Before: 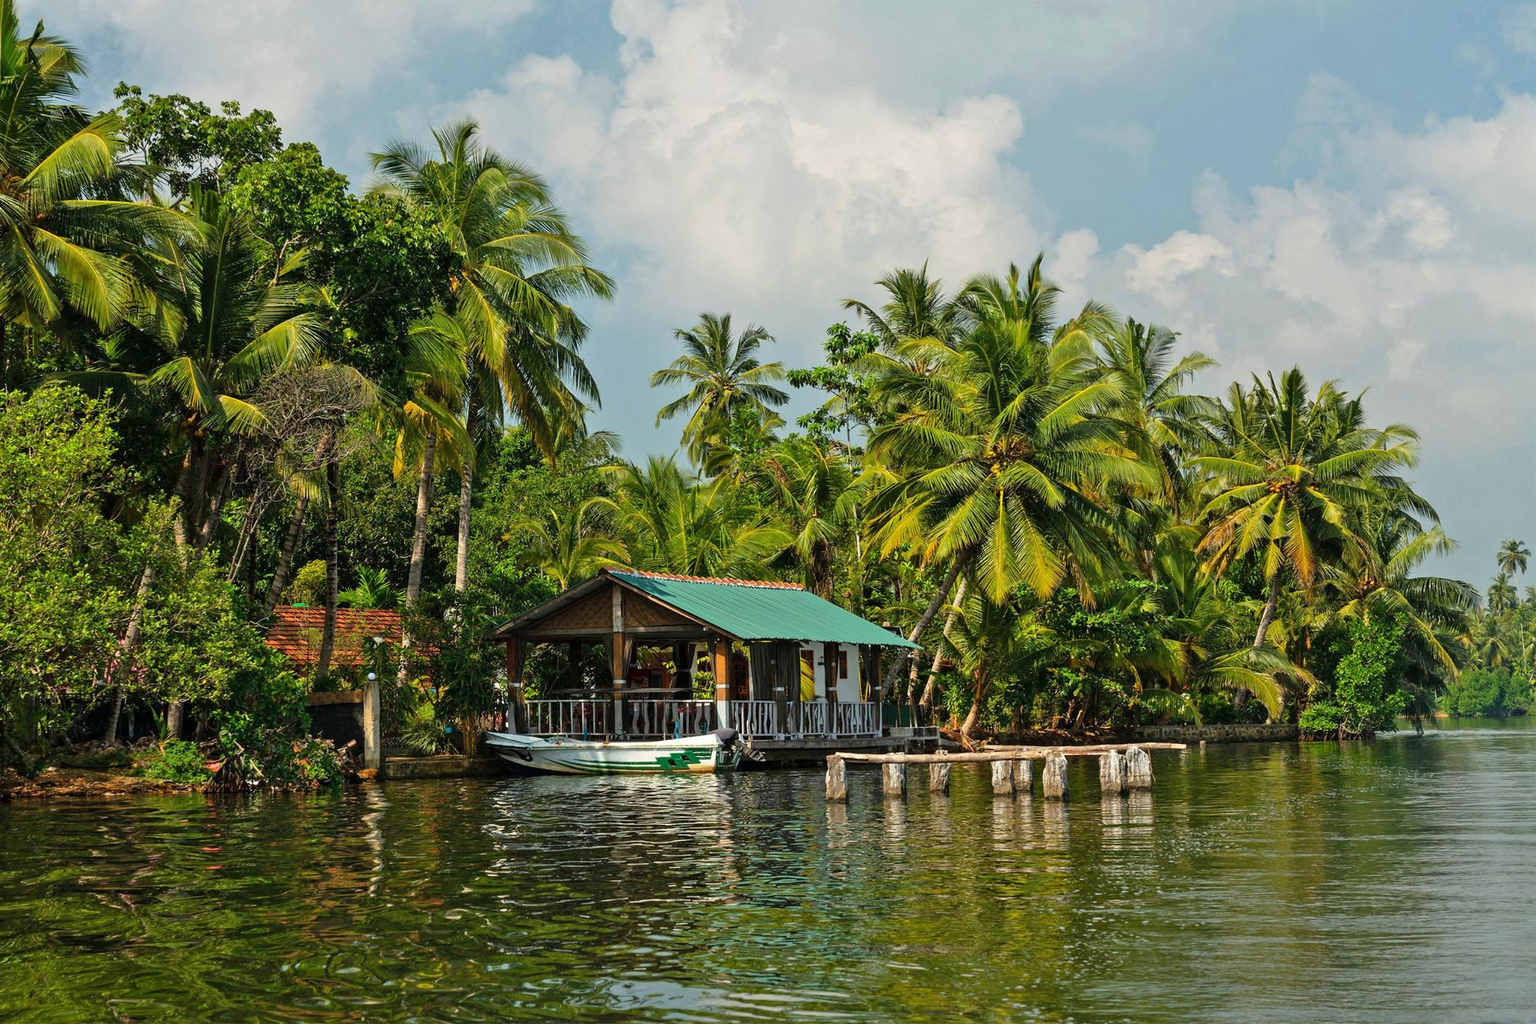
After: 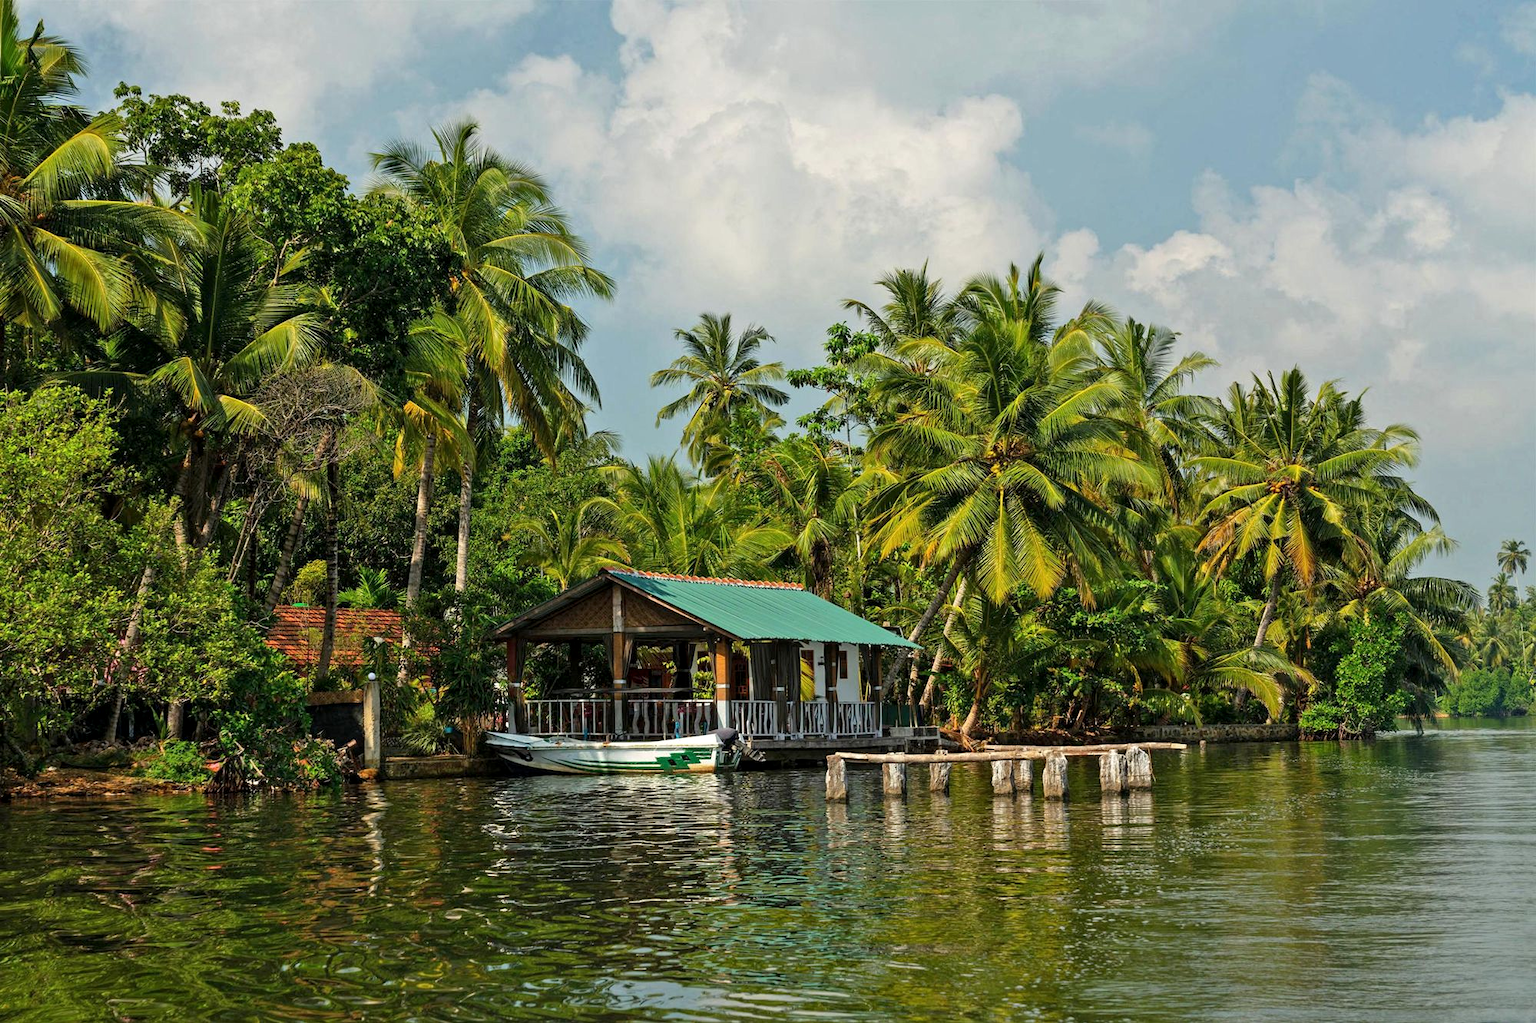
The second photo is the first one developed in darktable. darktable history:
tone equalizer: edges refinement/feathering 500, mask exposure compensation -1.26 EV, preserve details no
local contrast: highlights 103%, shadows 101%, detail 120%, midtone range 0.2
